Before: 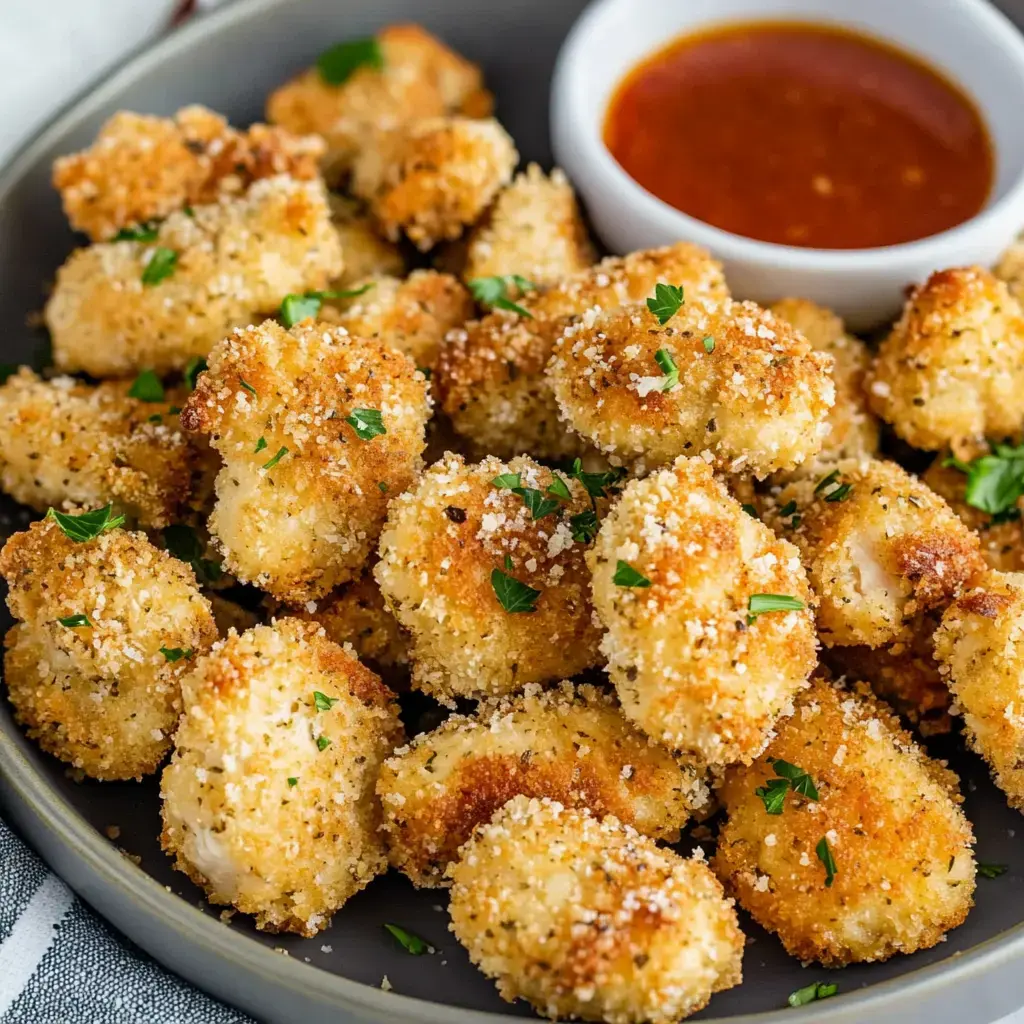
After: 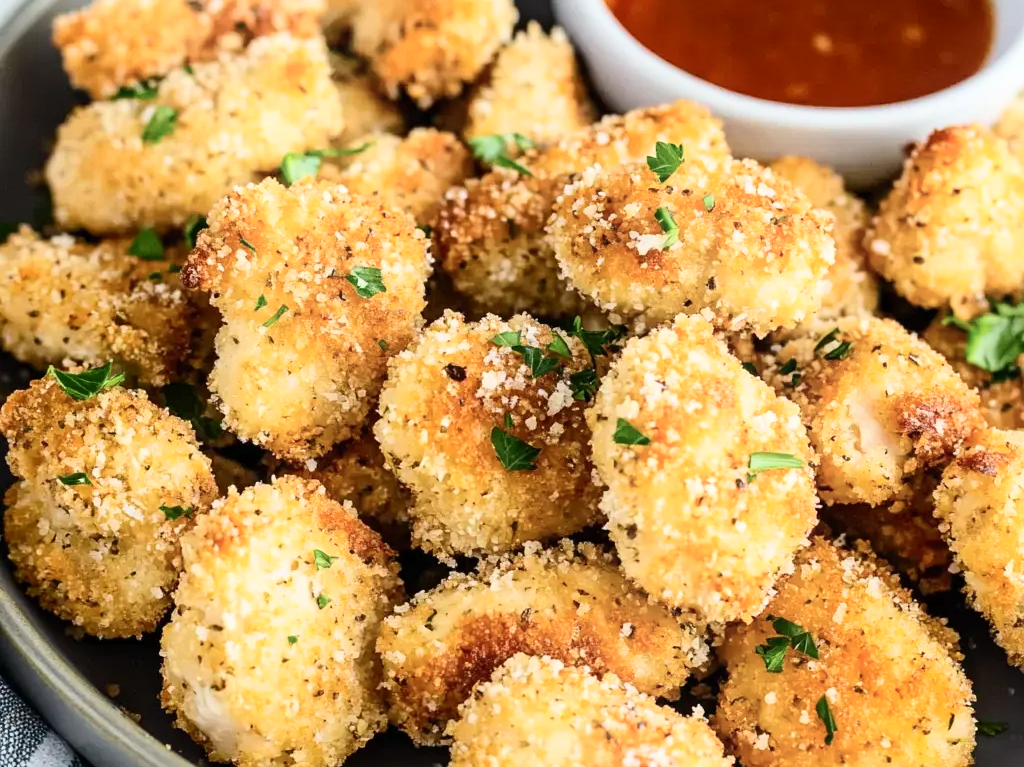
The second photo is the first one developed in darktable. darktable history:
contrast brightness saturation: contrast 0.237, brightness 0.093
shadows and highlights: shadows -54.02, highlights 84.66, soften with gaussian
crop: top 13.911%, bottom 11.134%
